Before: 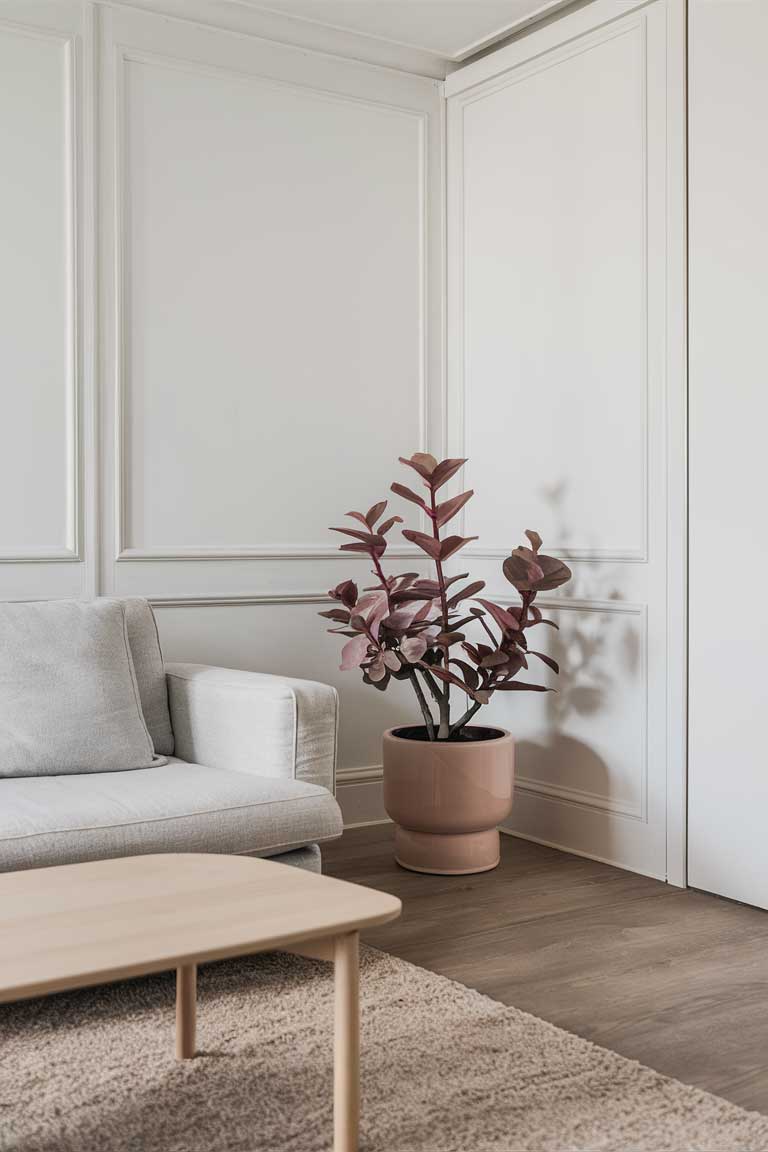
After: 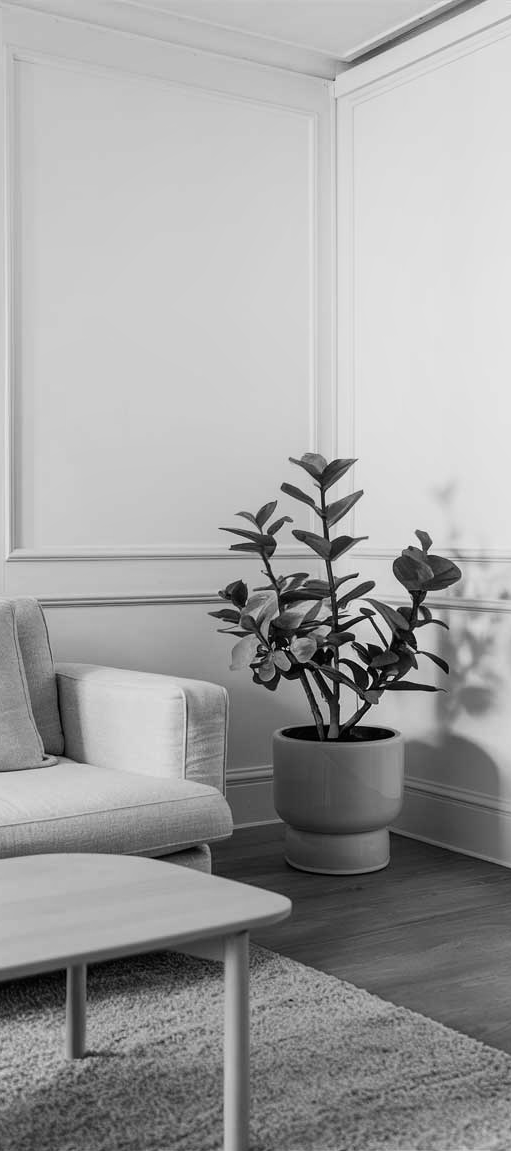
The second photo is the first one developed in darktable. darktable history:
exposure: exposure -0.048 EV, compensate highlight preservation false
shadows and highlights: shadows -62.32, white point adjustment -5.22, highlights 61.59
color calibration: output gray [0.18, 0.41, 0.41, 0], gray › normalize channels true, illuminant same as pipeline (D50), adaptation XYZ, x 0.346, y 0.359, gamut compression 0
crop and rotate: left 14.436%, right 18.898%
